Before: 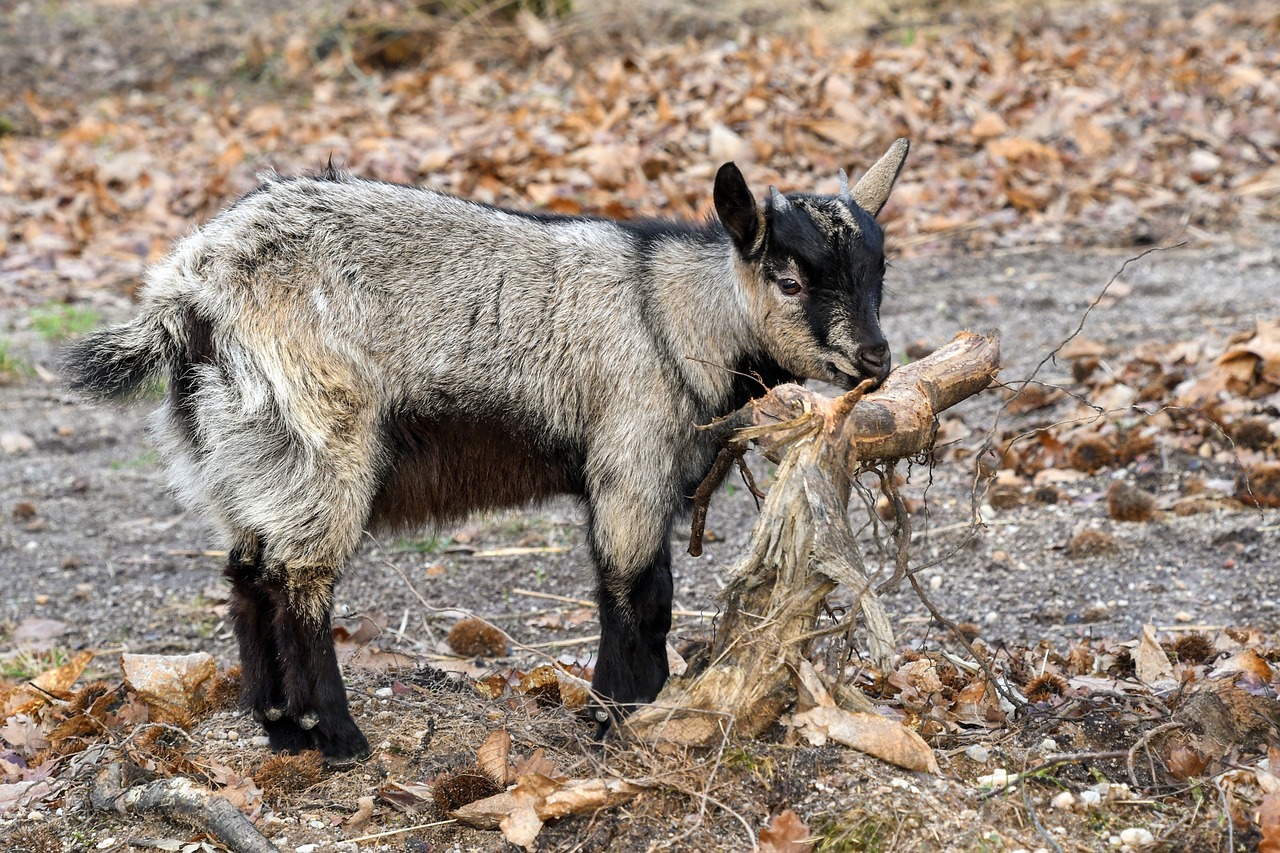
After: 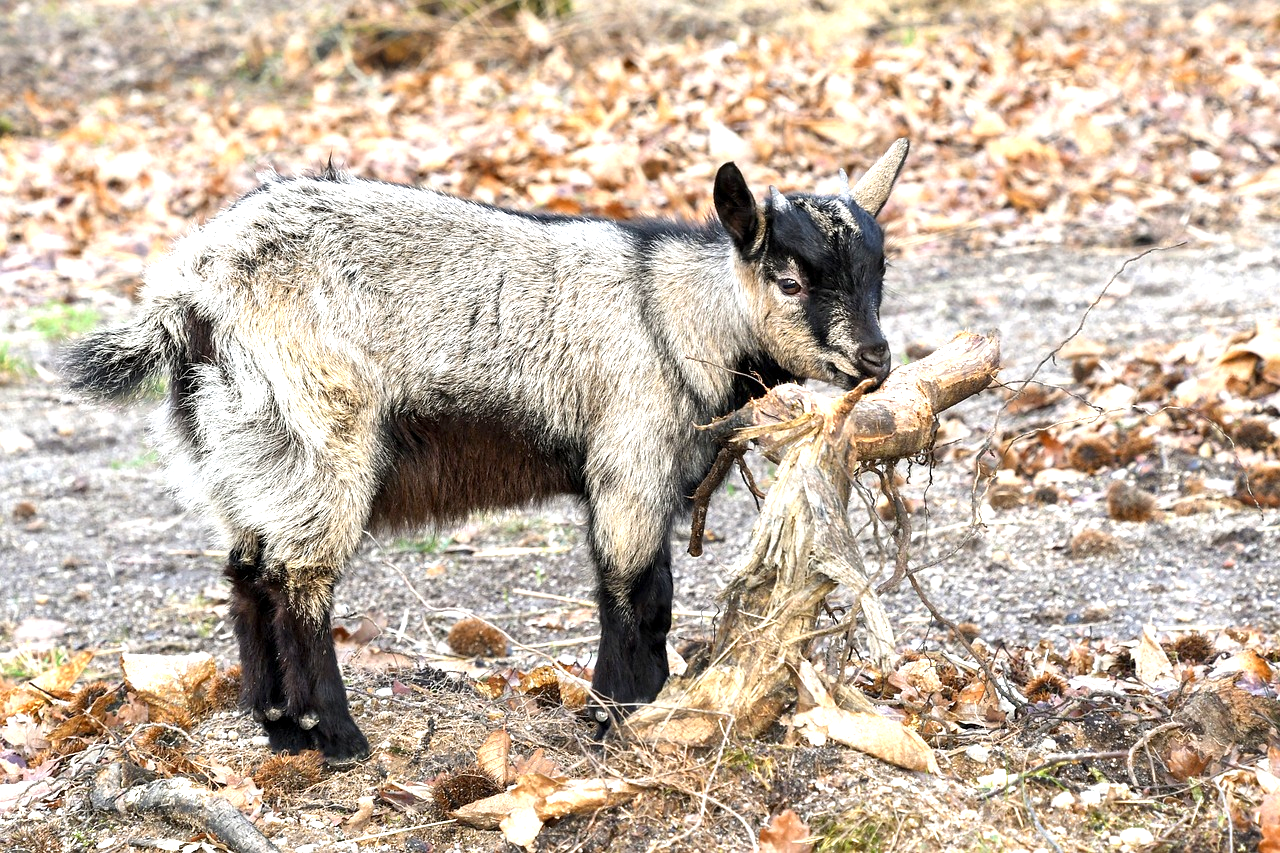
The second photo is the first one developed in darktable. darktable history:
exposure: black level correction 0.001, exposure 0.963 EV, compensate highlight preservation false
